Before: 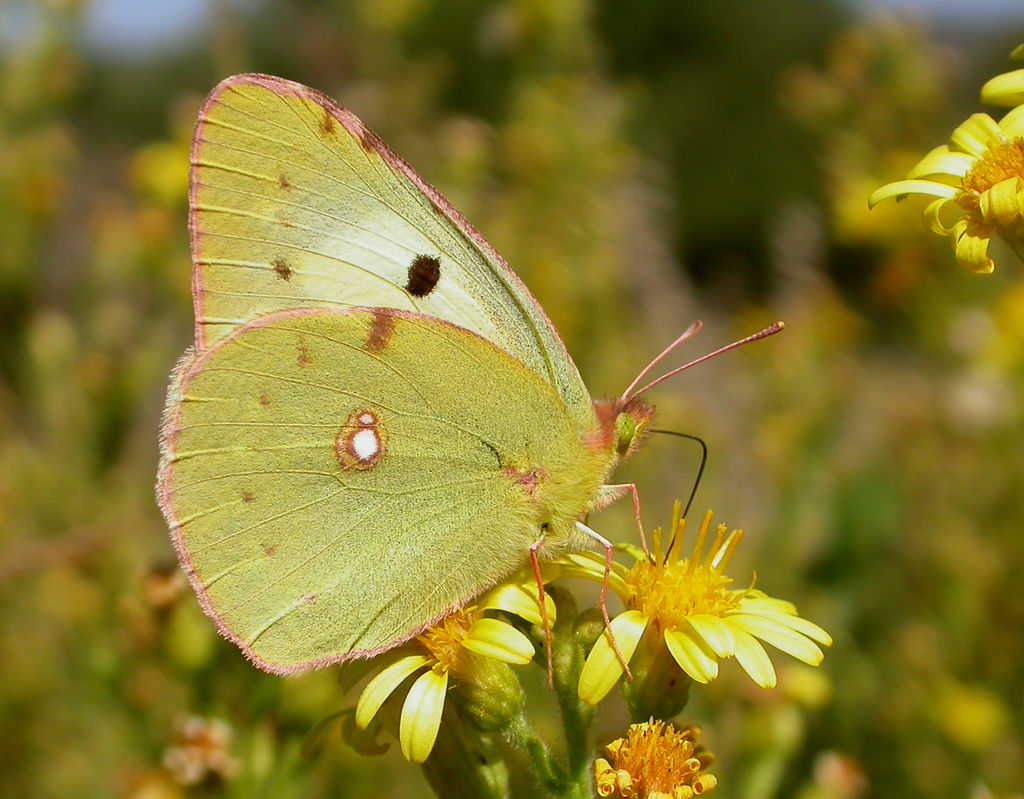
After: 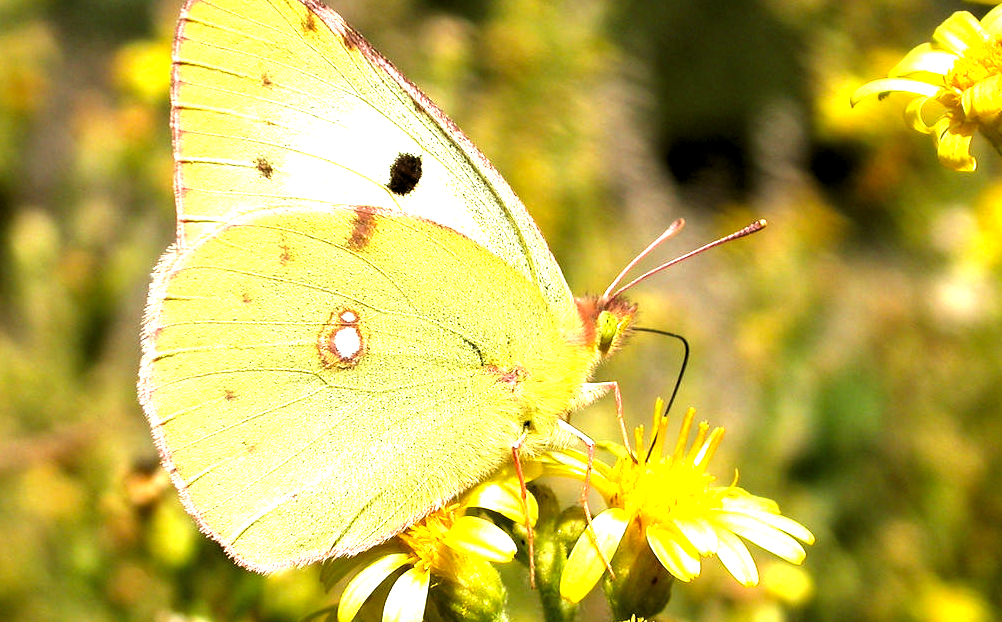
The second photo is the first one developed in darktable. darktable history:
crop and rotate: left 1.814%, top 12.818%, right 0.25%, bottom 9.225%
exposure: black level correction 0.001, exposure 1 EV, compensate highlight preservation false
levels: levels [0.129, 0.519, 0.867]
